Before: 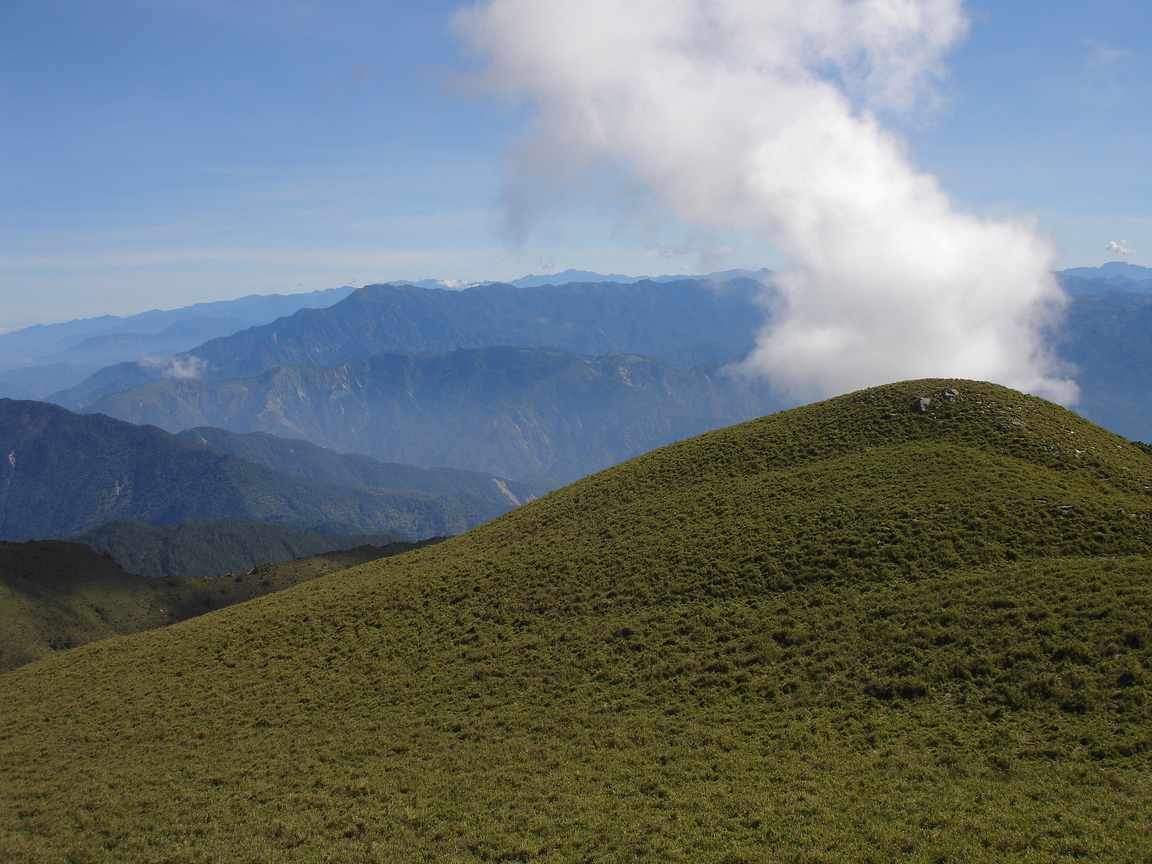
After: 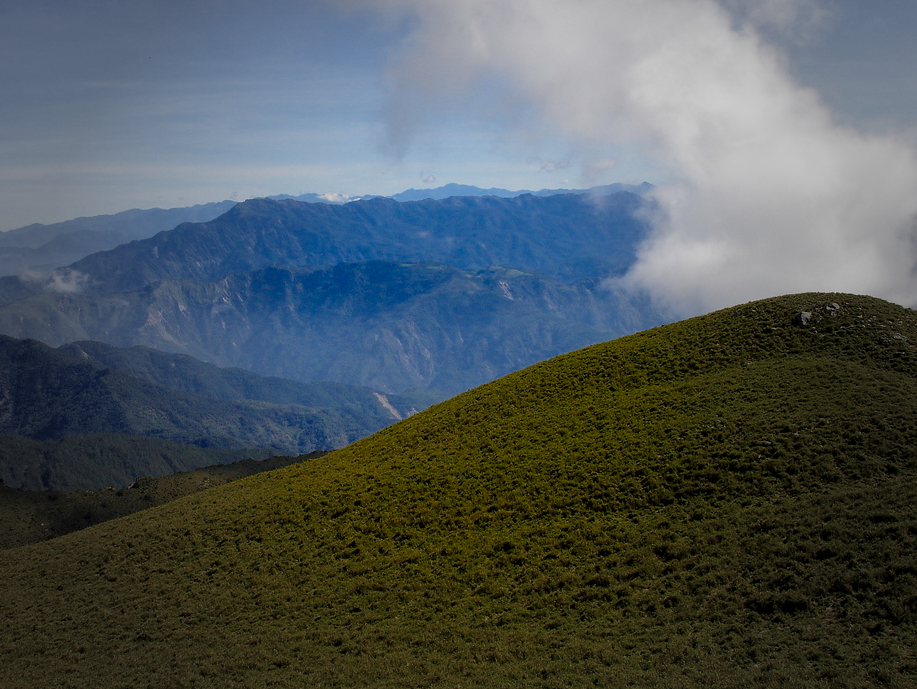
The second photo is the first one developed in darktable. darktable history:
color balance rgb: global offset › luminance -0.837%, perceptual saturation grading › global saturation 25.311%, saturation formula JzAzBz (2021)
crop and rotate: left 10.384%, top 9.998%, right 9.958%, bottom 10.192%
vignetting: fall-off start 33.25%, fall-off radius 64.58%, width/height ratio 0.959
